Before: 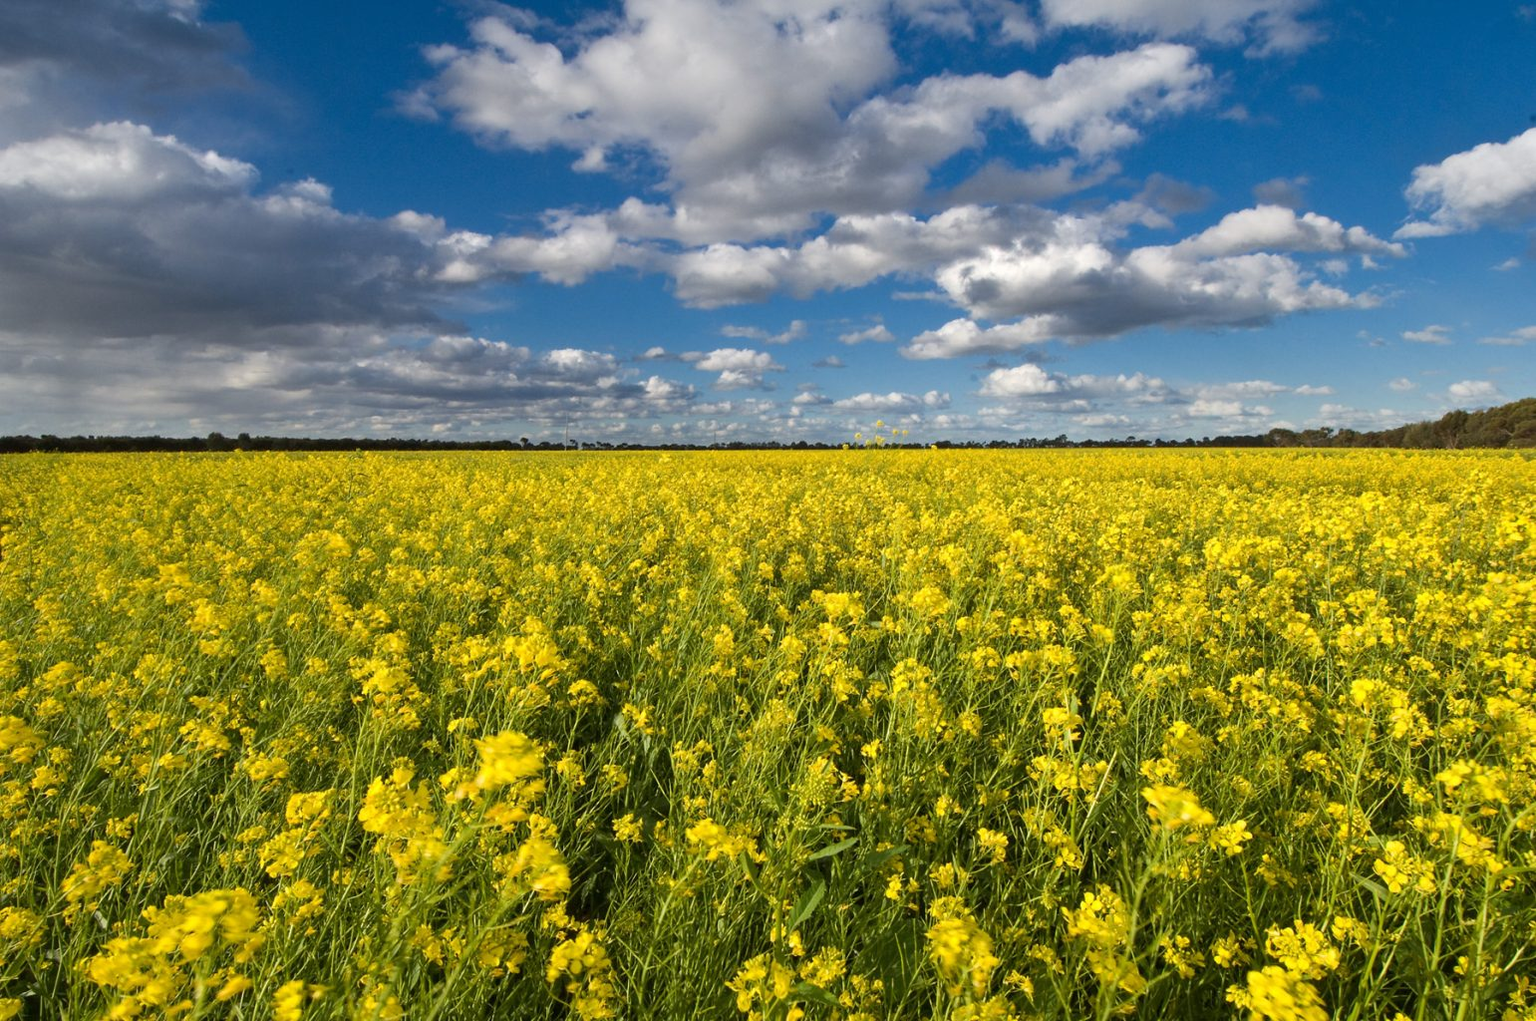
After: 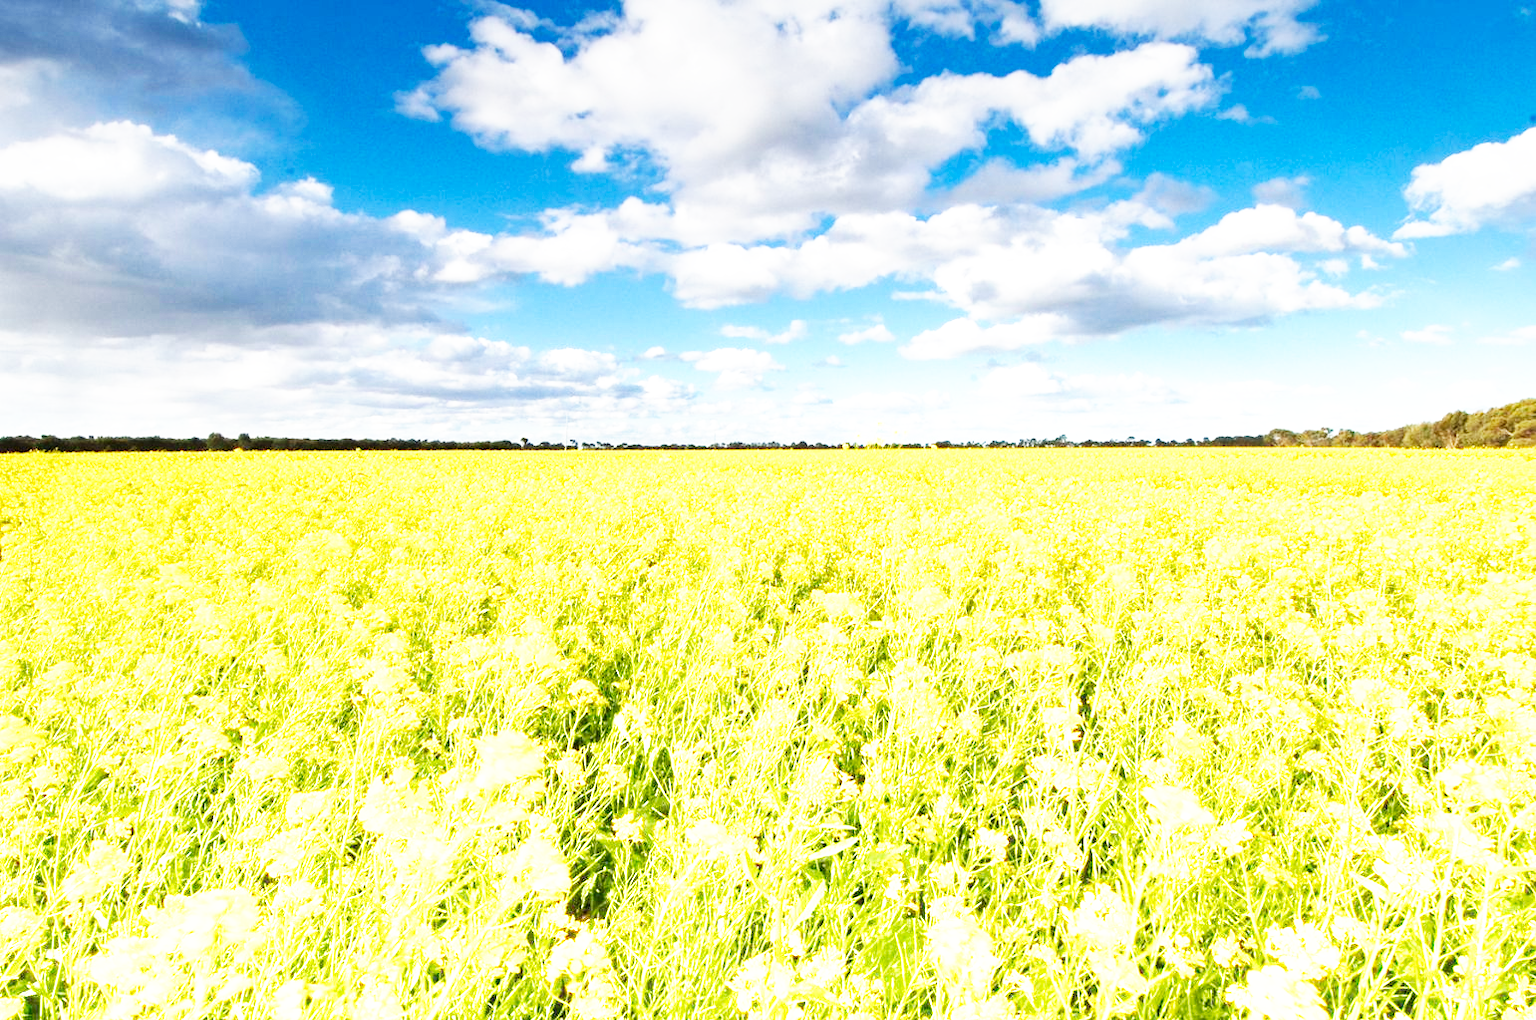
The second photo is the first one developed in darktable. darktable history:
base curve: curves: ch0 [(0, 0) (0.007, 0.004) (0.027, 0.03) (0.046, 0.07) (0.207, 0.54) (0.442, 0.872) (0.673, 0.972) (1, 1)], preserve colors none
exposure: exposure 0.29 EV, compensate highlight preservation false
graduated density: density -3.9 EV
